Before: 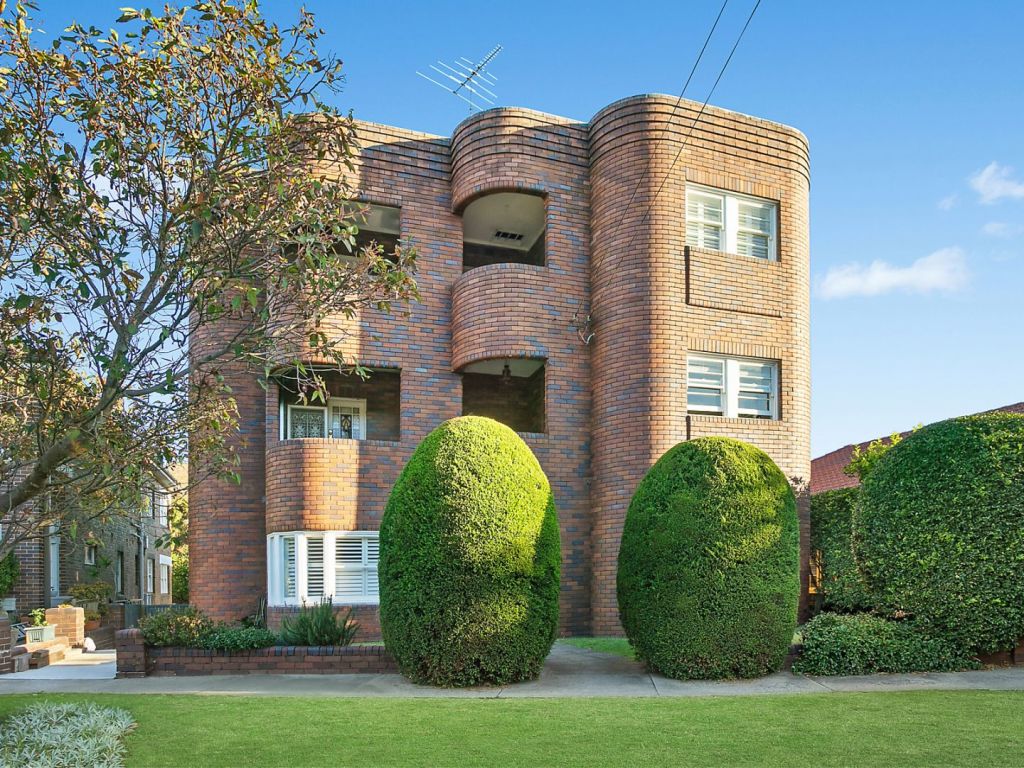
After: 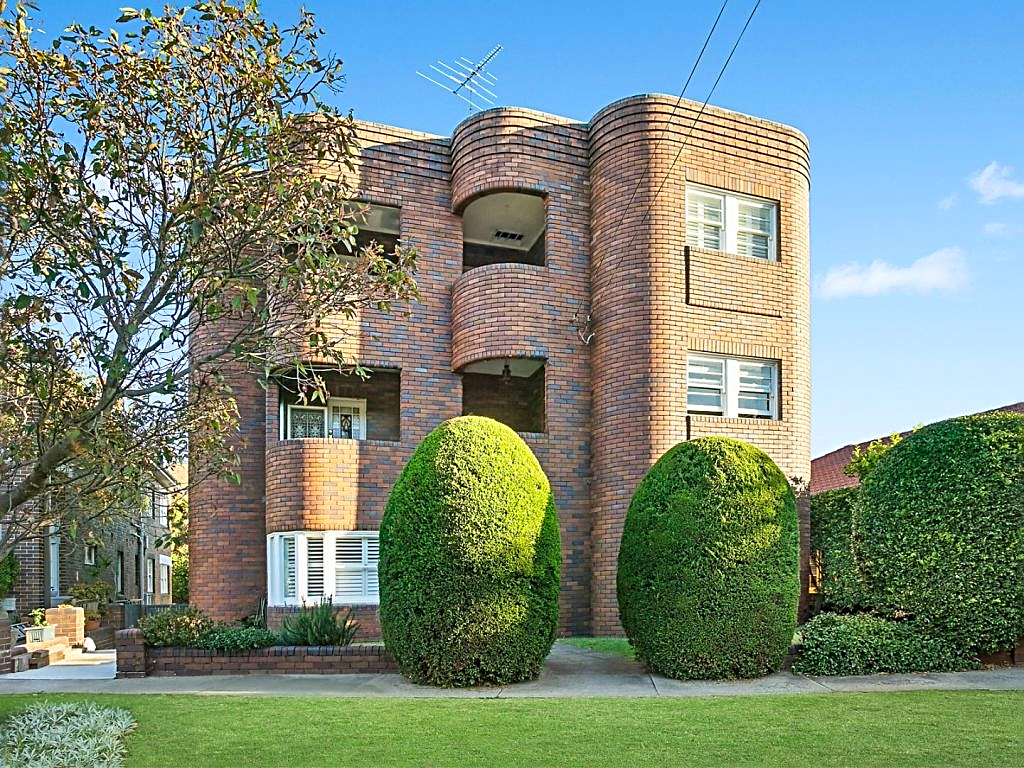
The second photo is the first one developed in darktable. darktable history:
contrast brightness saturation: contrast 0.1, brightness 0.03, saturation 0.09
sharpen: radius 2.531, amount 0.628
